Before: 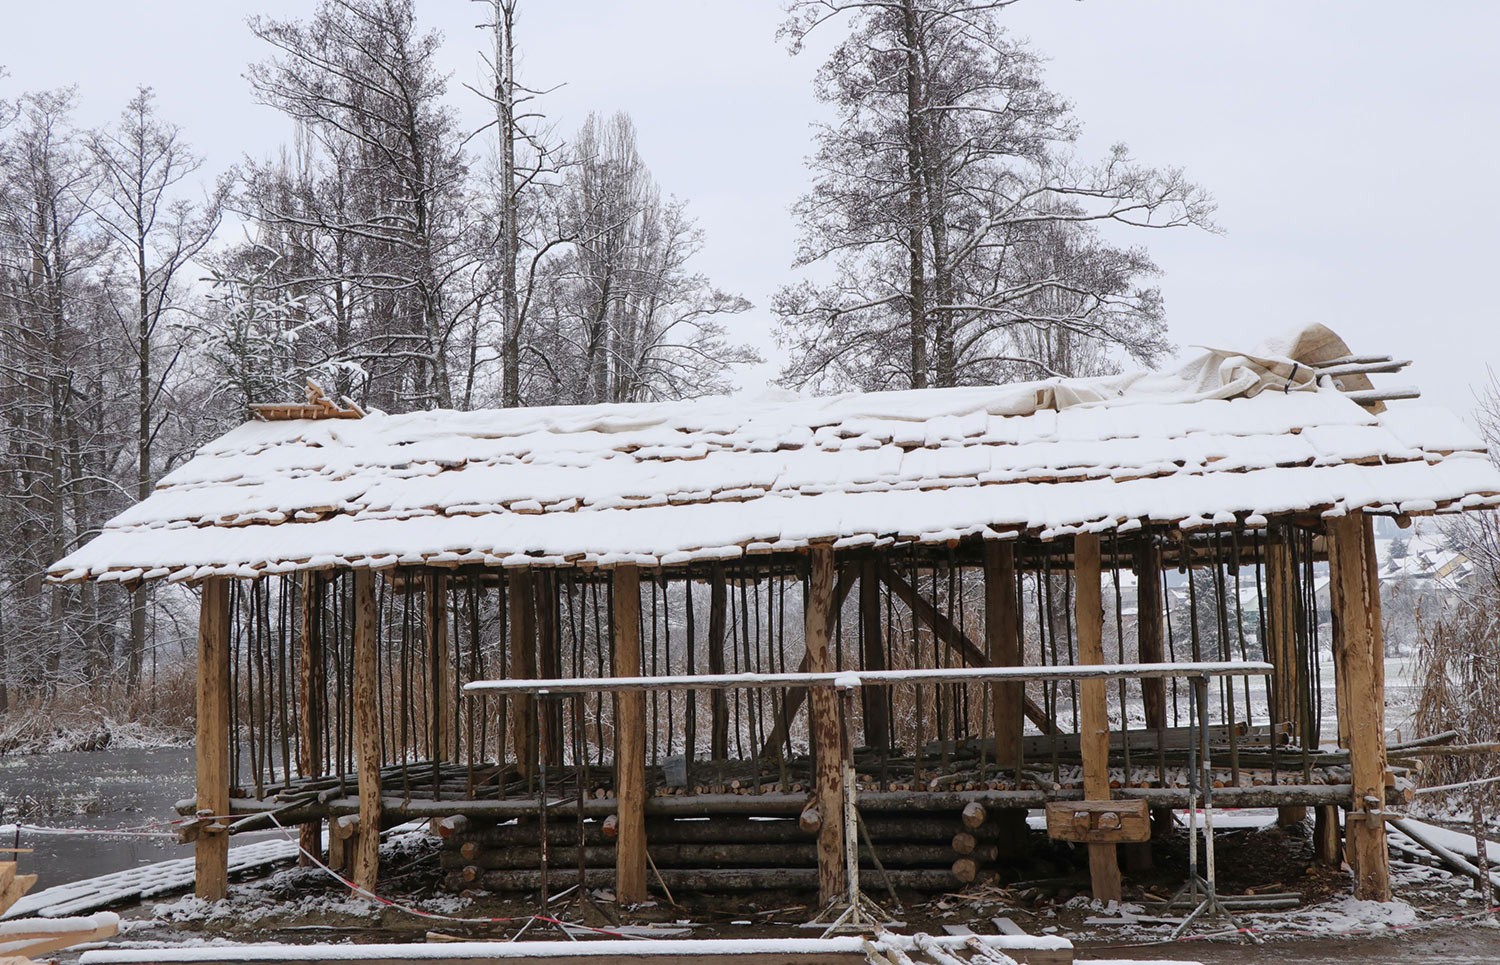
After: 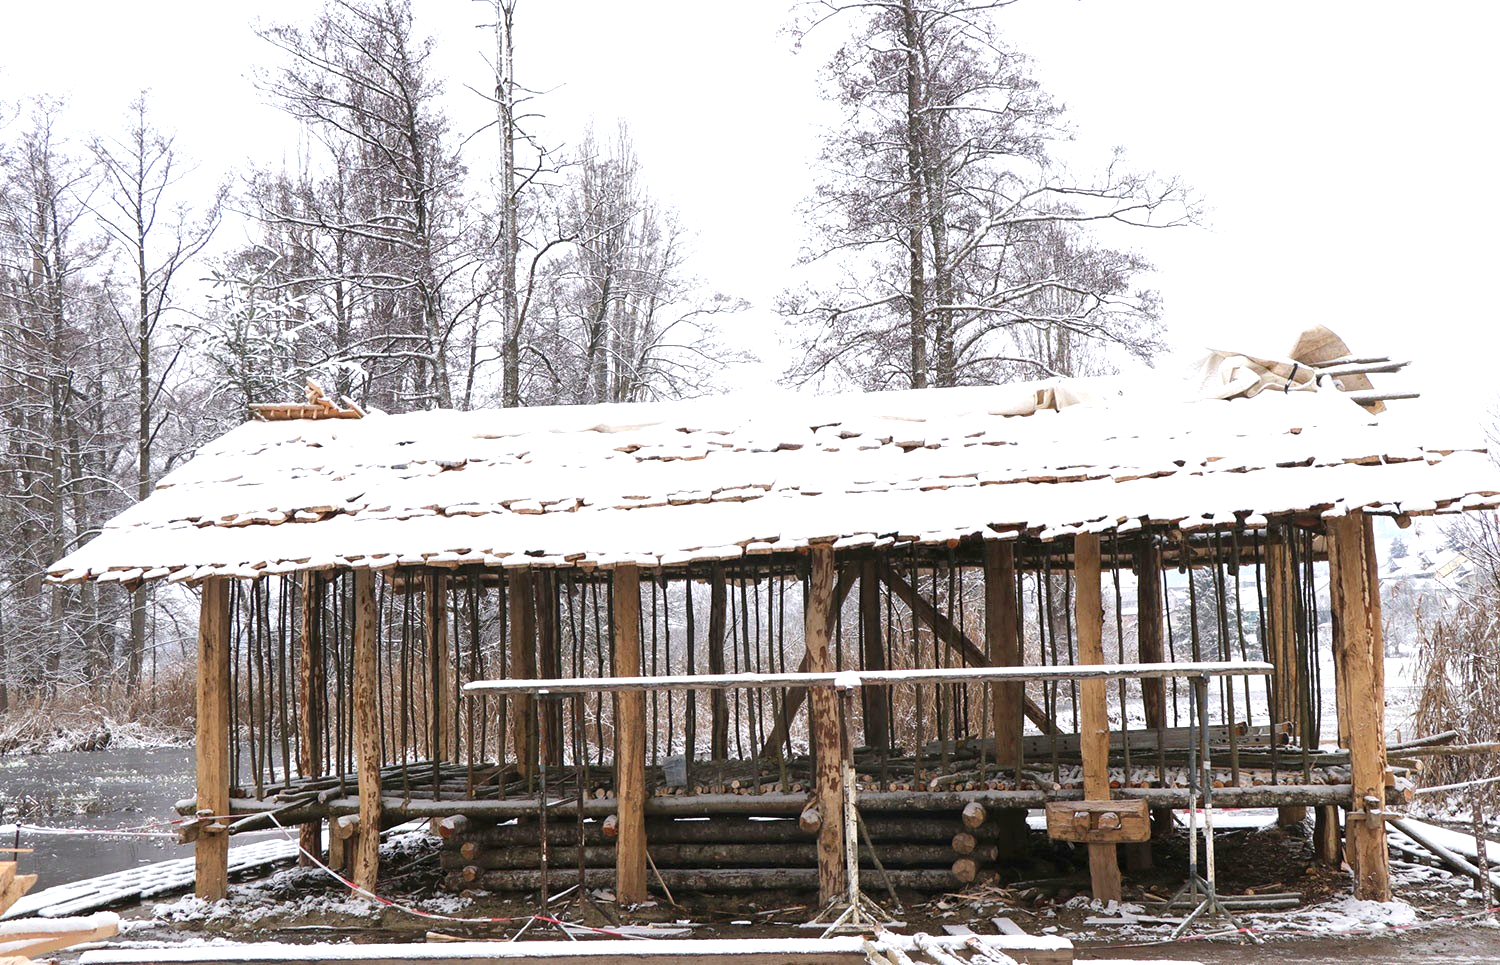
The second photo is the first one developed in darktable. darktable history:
tone equalizer: on, module defaults
exposure: exposure 1 EV, compensate highlight preservation false
